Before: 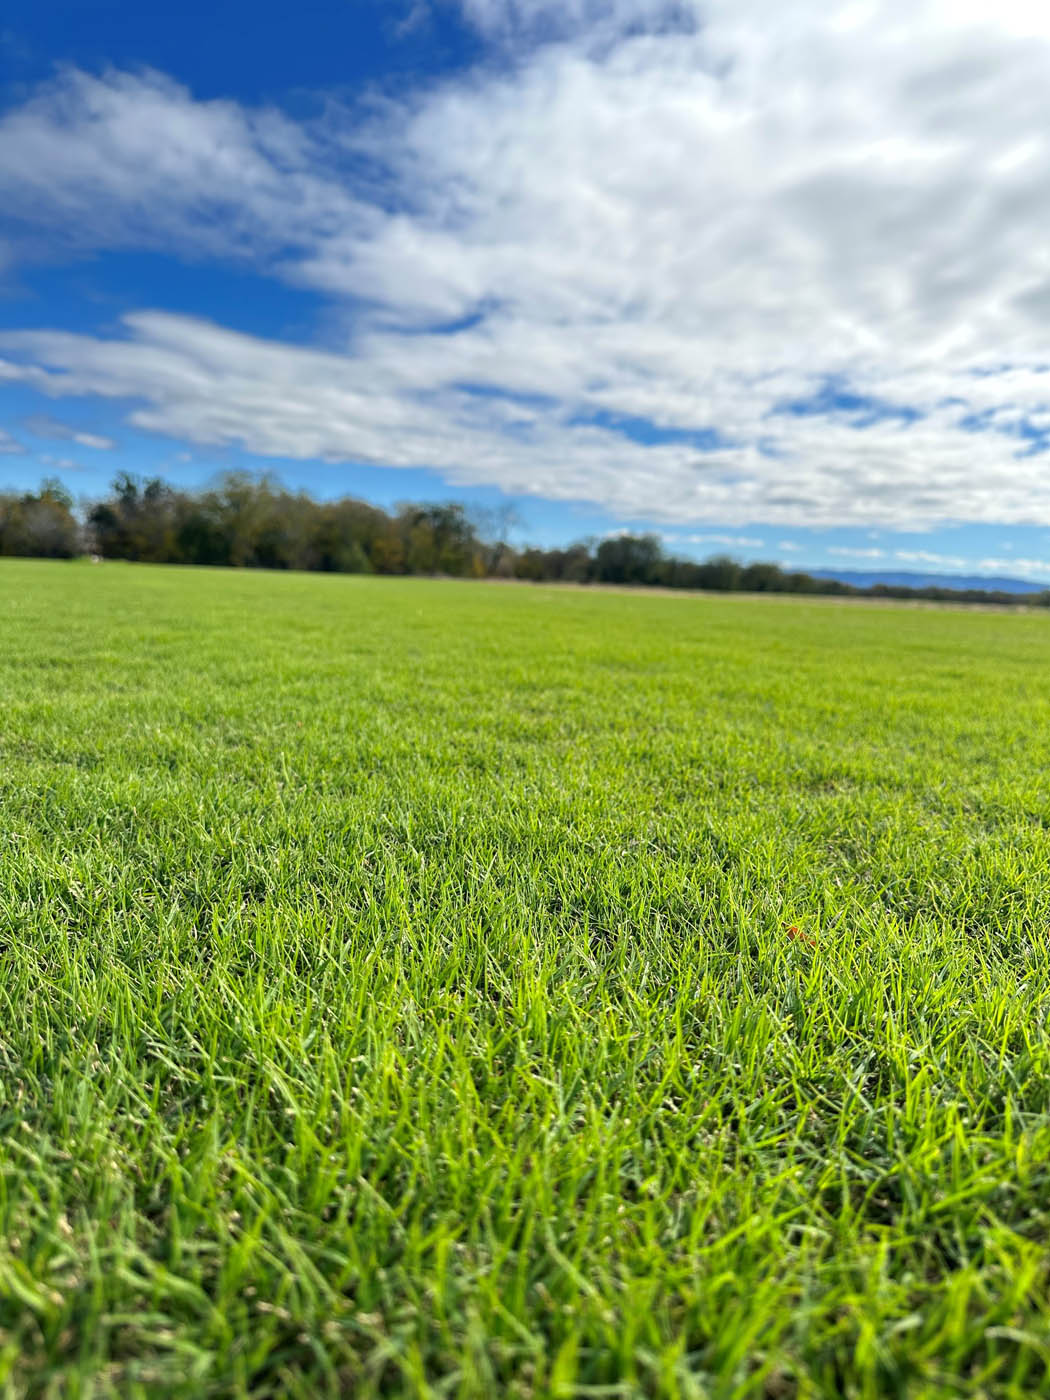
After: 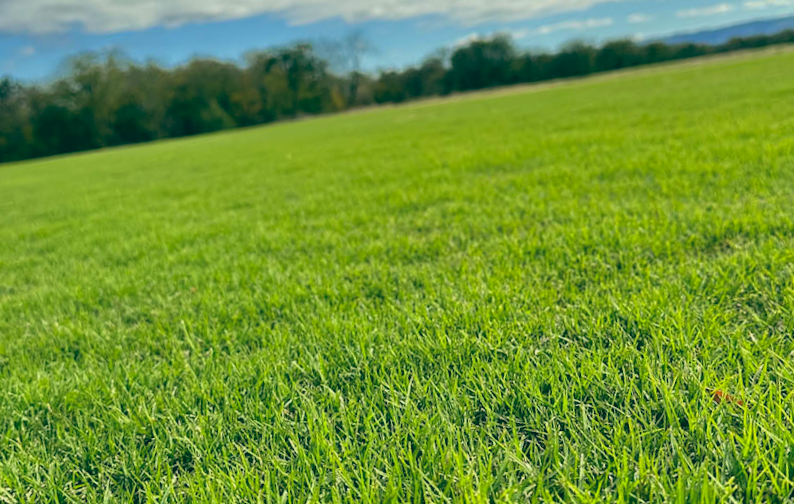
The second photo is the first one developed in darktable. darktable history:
crop and rotate: angle -3.37°, left 9.79%, top 20.73%, right 12.42%, bottom 11.82%
rotate and perspective: rotation -14.8°, crop left 0.1, crop right 0.903, crop top 0.25, crop bottom 0.748
color balance: lift [1.005, 0.99, 1.007, 1.01], gamma [1, 1.034, 1.032, 0.966], gain [0.873, 1.055, 1.067, 0.933]
